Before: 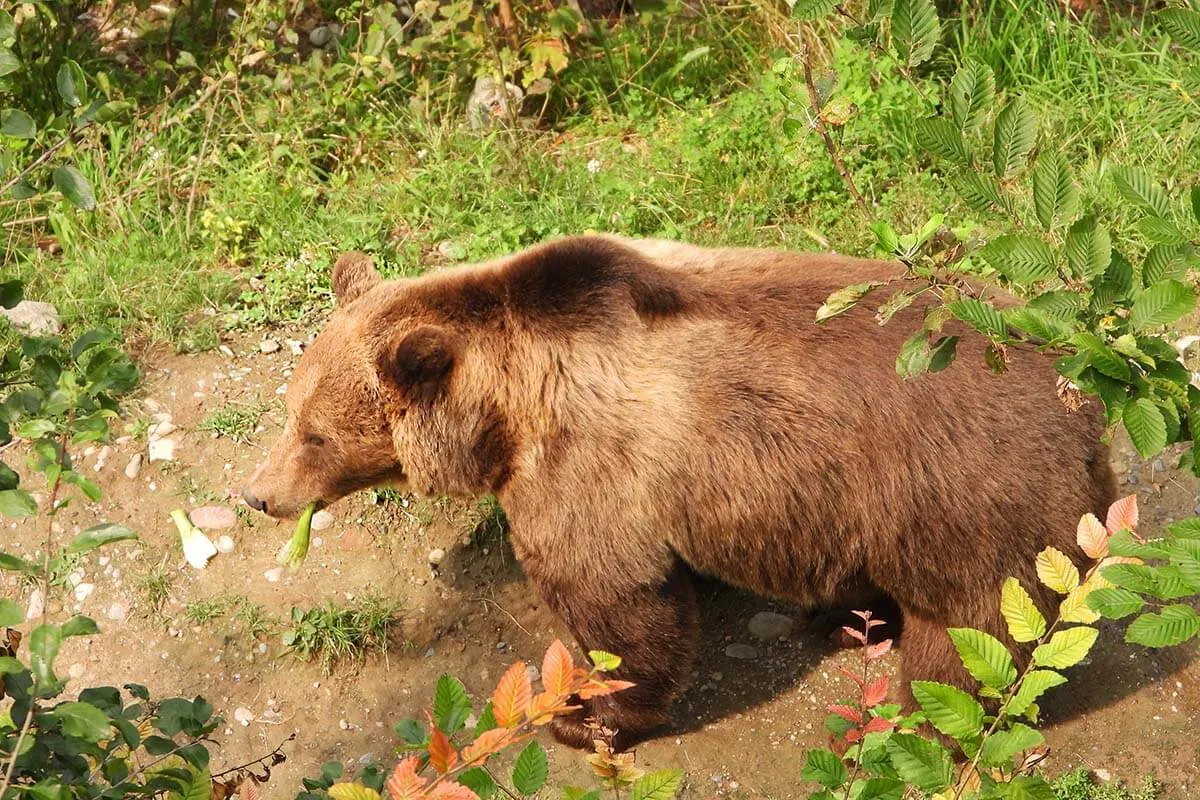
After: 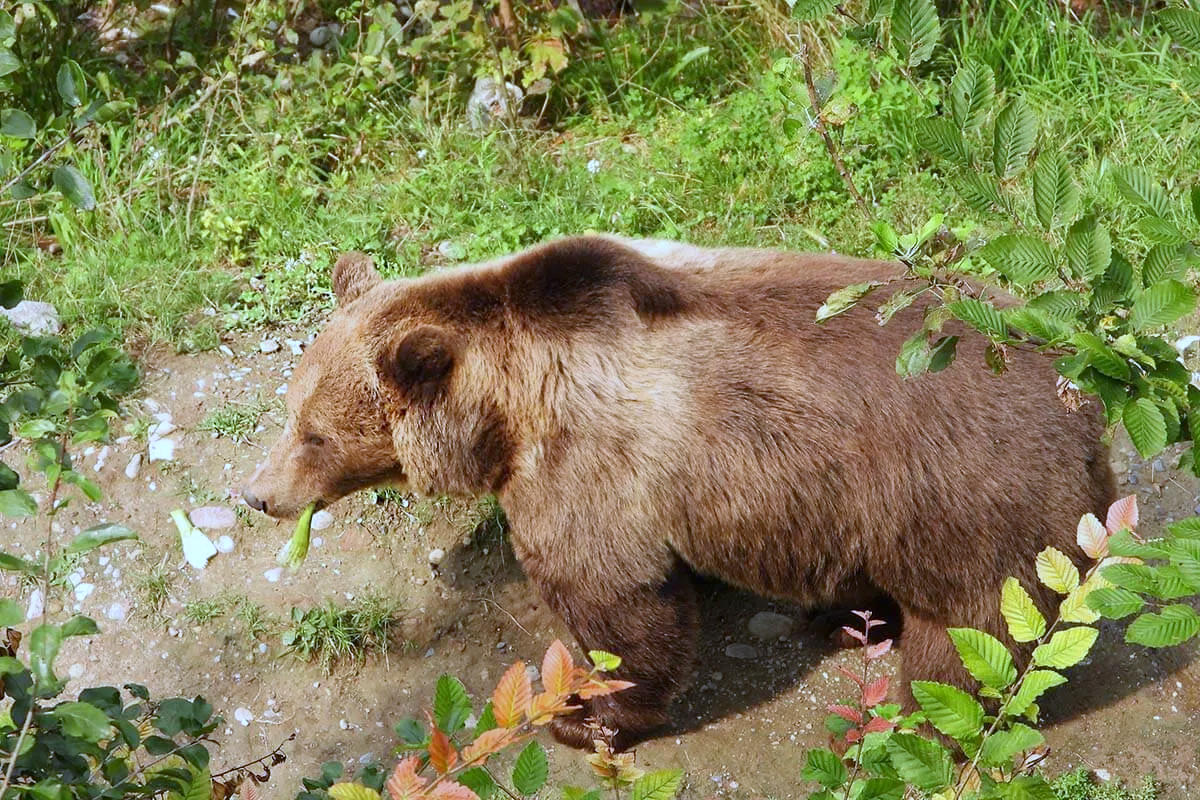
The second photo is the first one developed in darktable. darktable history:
exposure: black level correction 0.001, compensate highlight preservation false
white balance: red 0.871, blue 1.249
